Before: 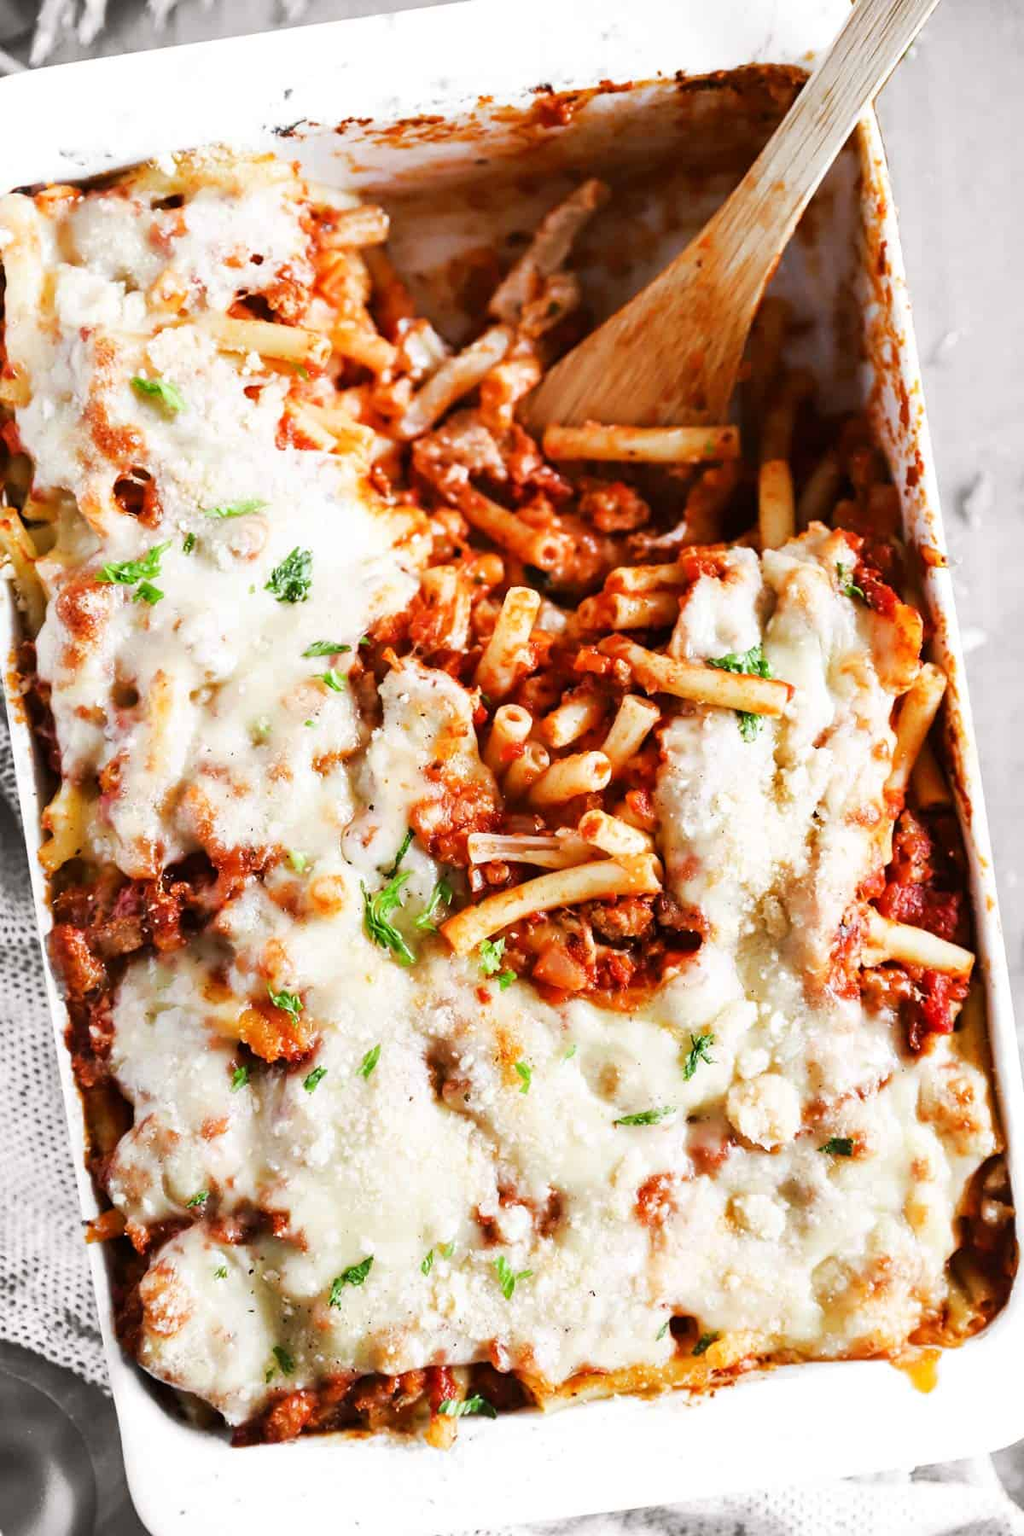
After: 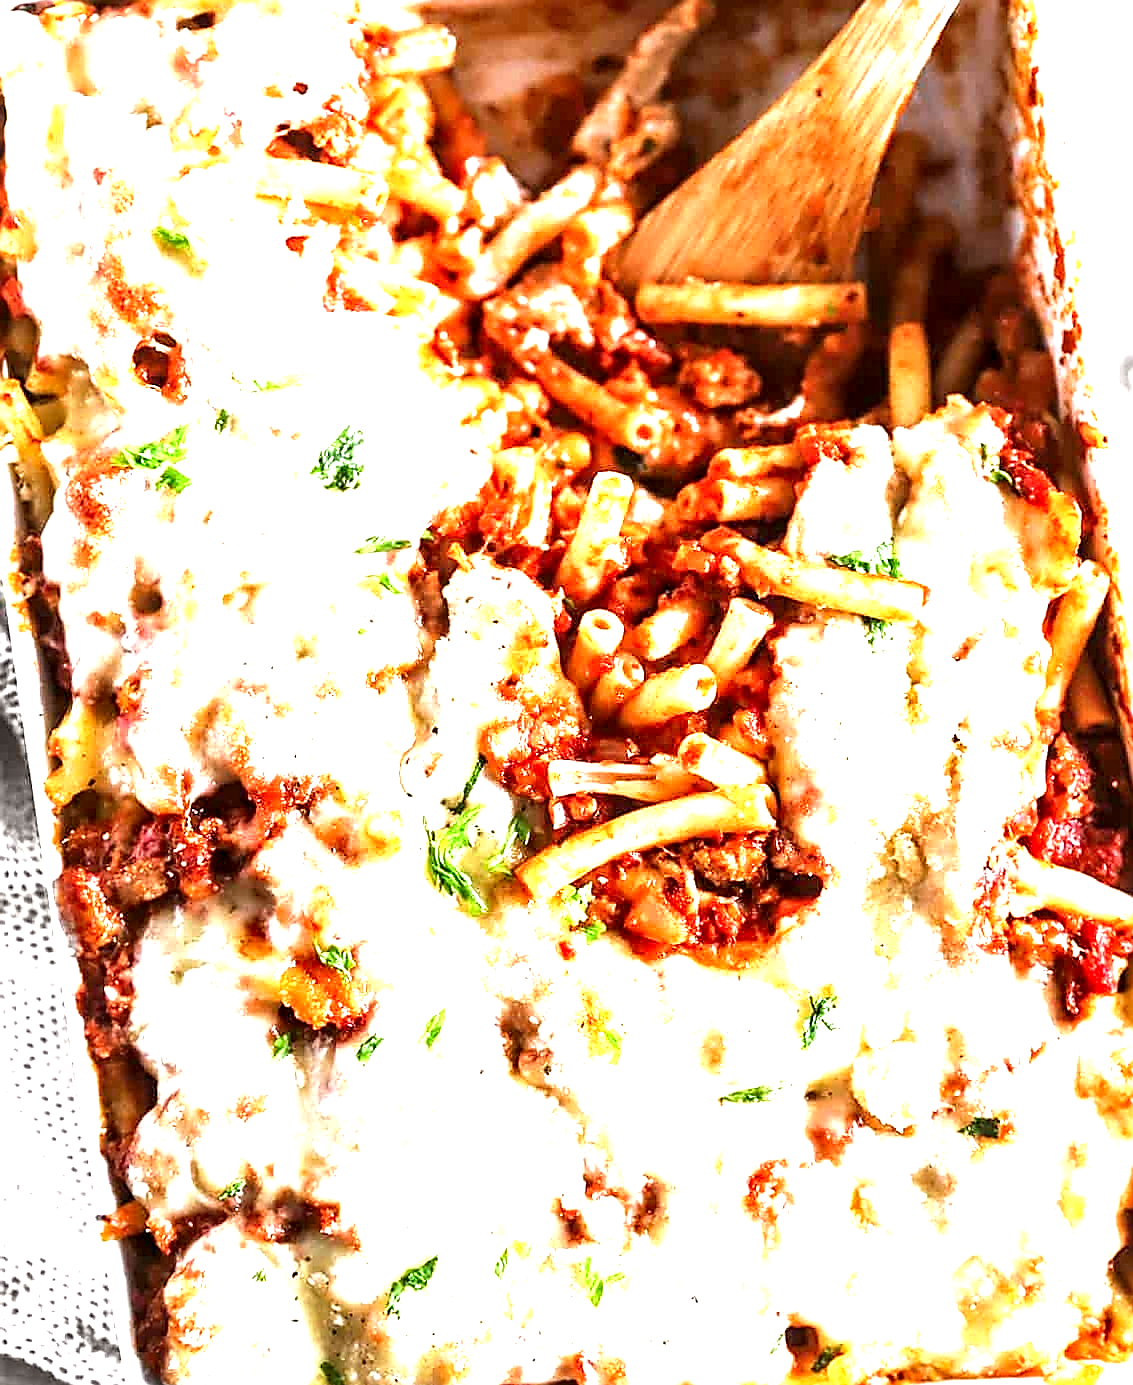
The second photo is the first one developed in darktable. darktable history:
local contrast: detail 134%, midtone range 0.748
sharpen: radius 1.394, amount 1.265, threshold 0.623
crop and rotate: angle 0.044°, top 11.965%, right 5.409%, bottom 10.994%
exposure: black level correction 0, exposure 1.289 EV, compensate exposure bias true, compensate highlight preservation false
